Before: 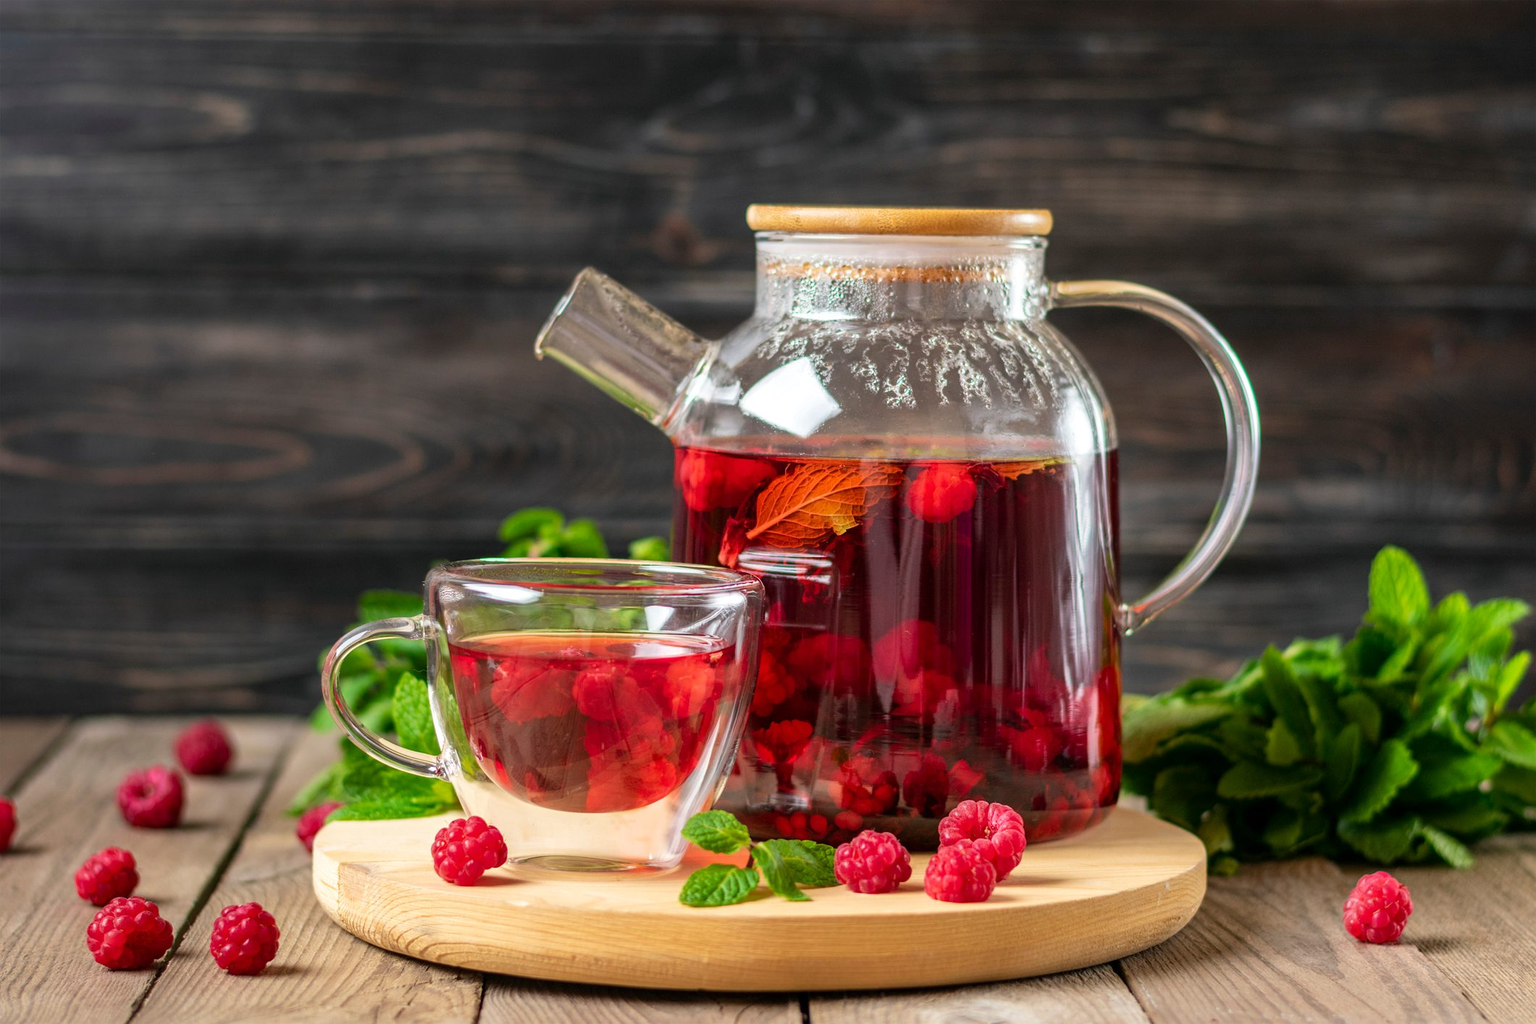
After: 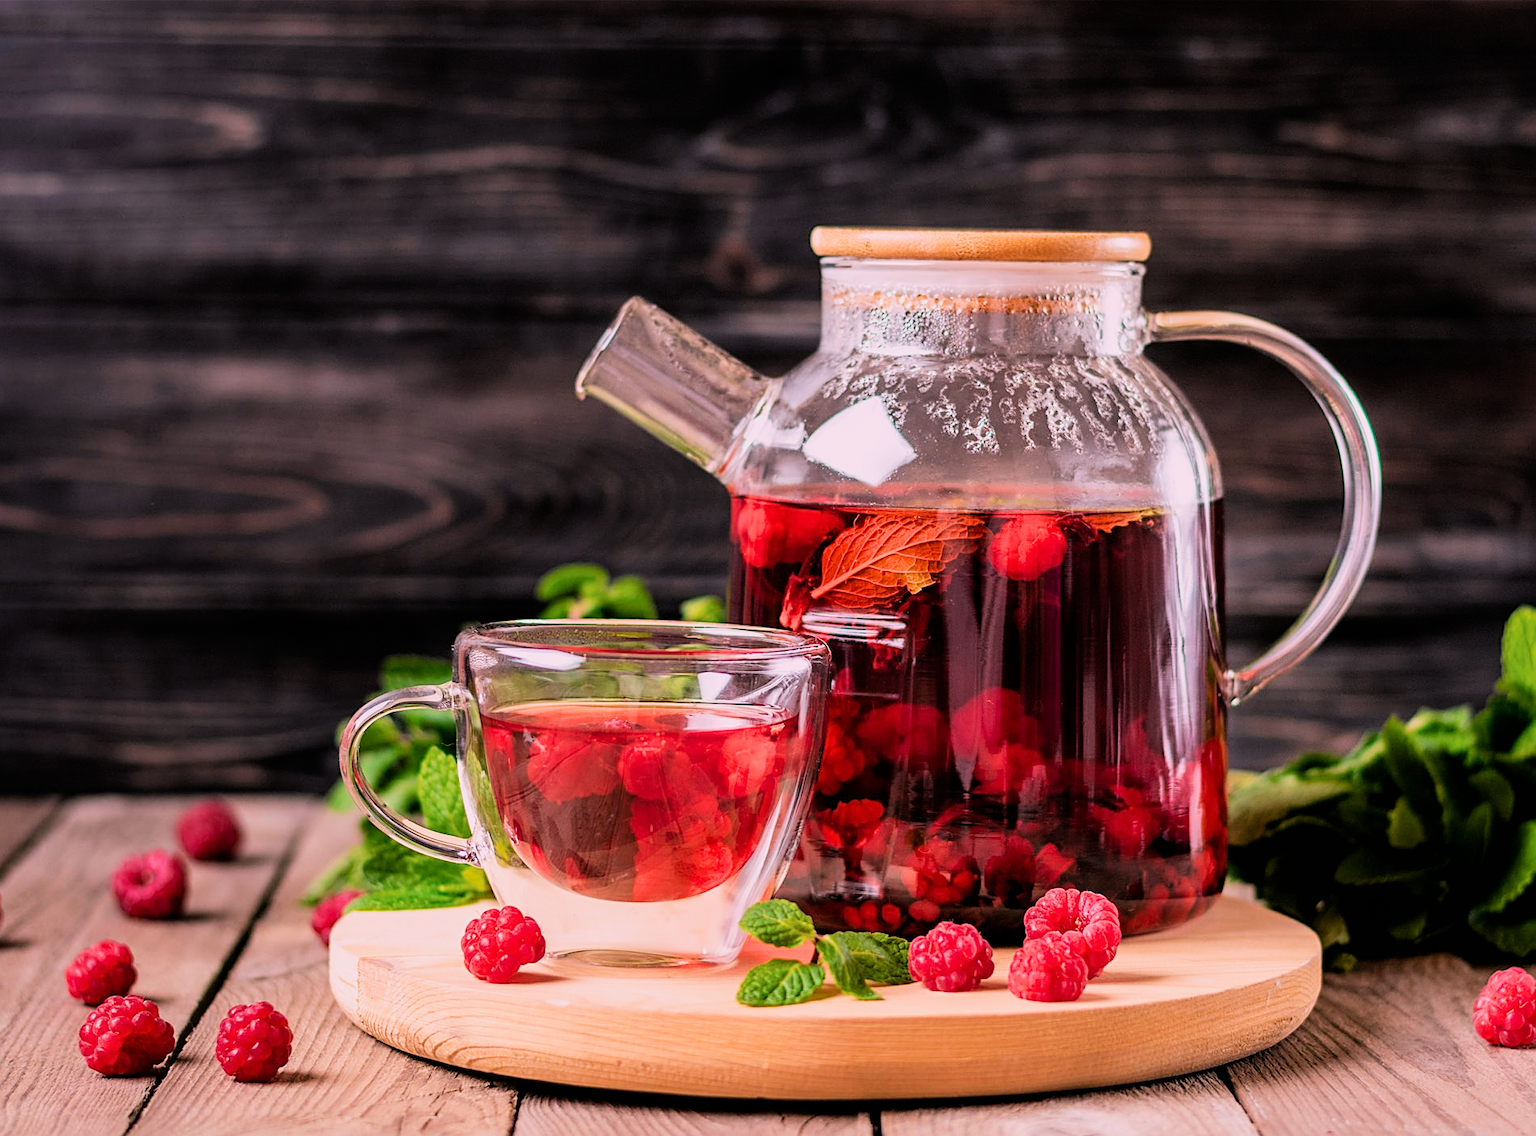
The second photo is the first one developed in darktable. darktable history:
filmic rgb: black relative exposure -5 EV, hardness 2.88, contrast 1.3, highlights saturation mix -30%
white balance: red 1.188, blue 1.11
tone equalizer: on, module defaults
sharpen: on, module defaults
crop and rotate: left 1.088%, right 8.807%
